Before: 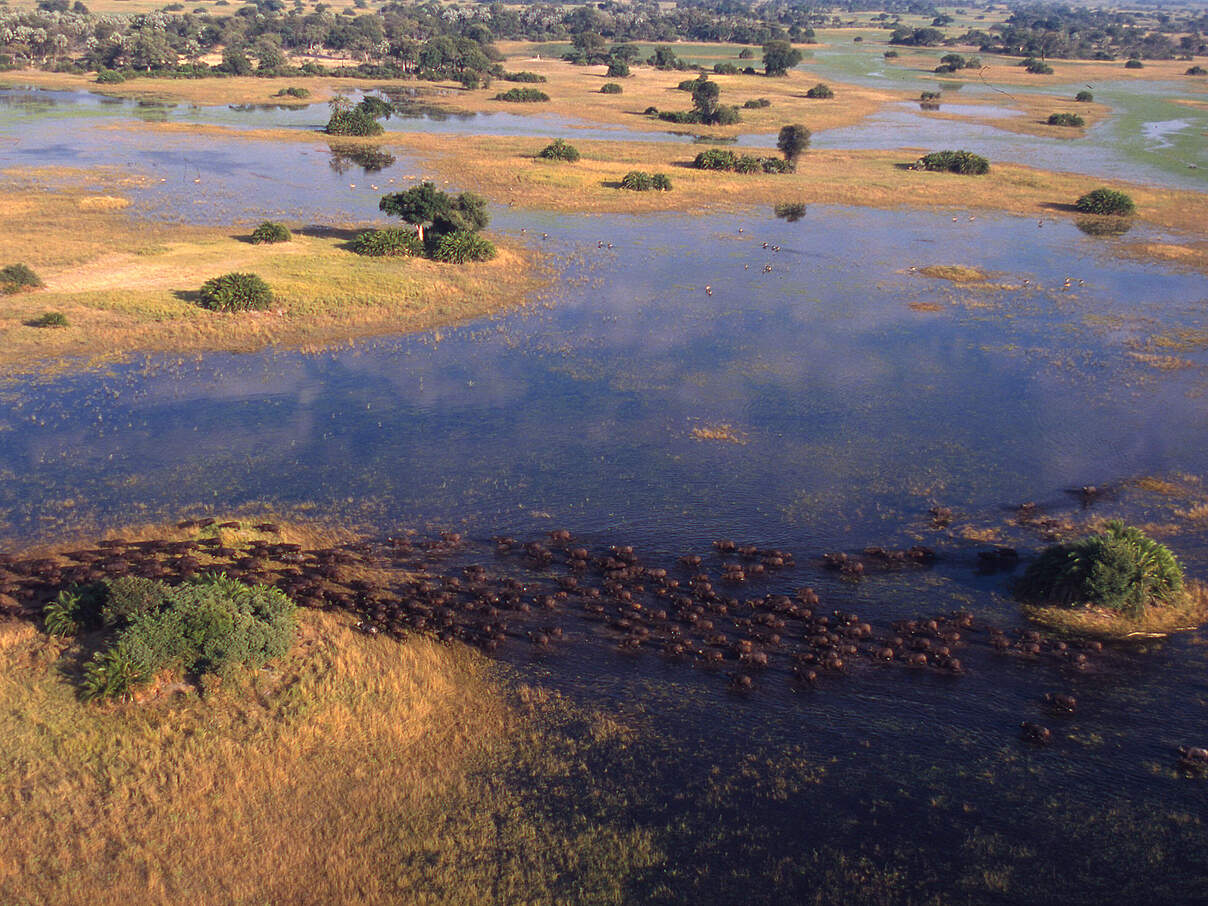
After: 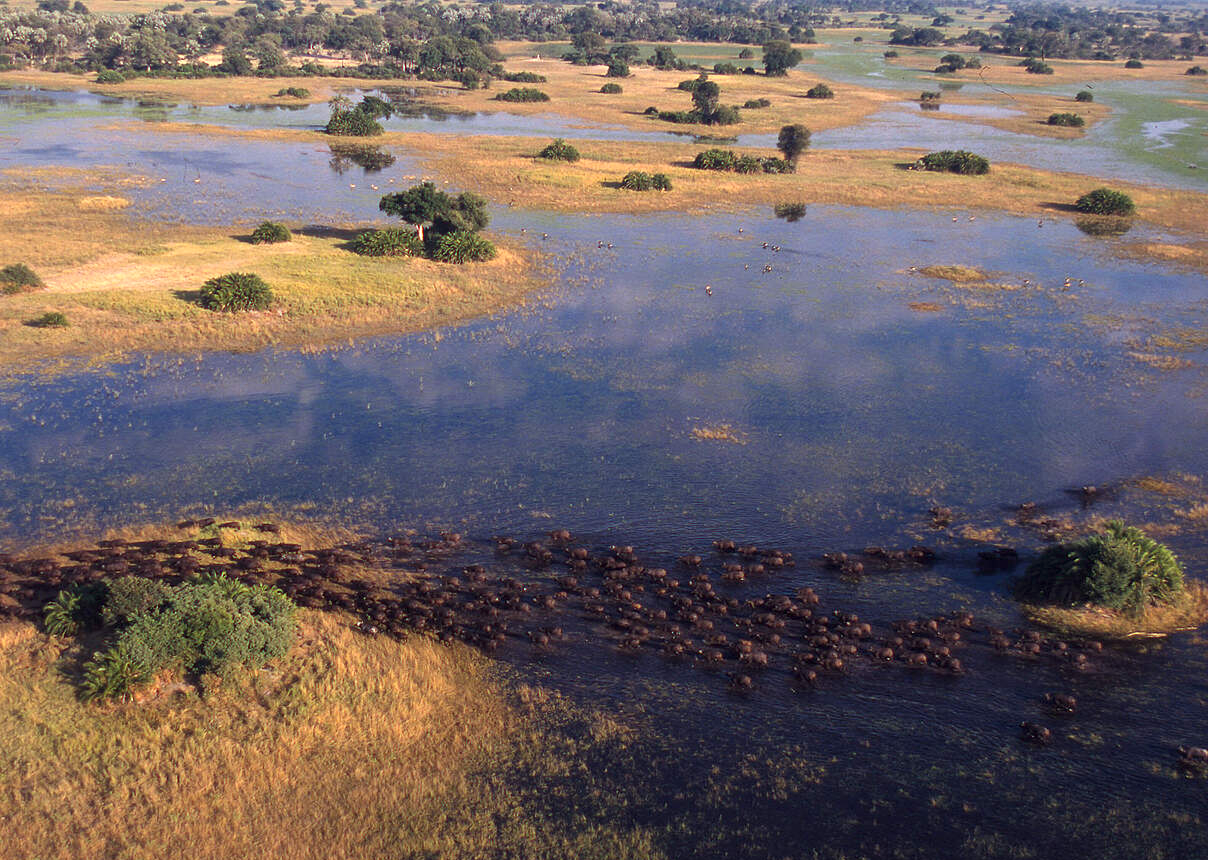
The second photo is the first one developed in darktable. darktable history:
crop and rotate: top 0.012%, bottom 5.039%
local contrast: mode bilateral grid, contrast 19, coarseness 50, detail 119%, midtone range 0.2
